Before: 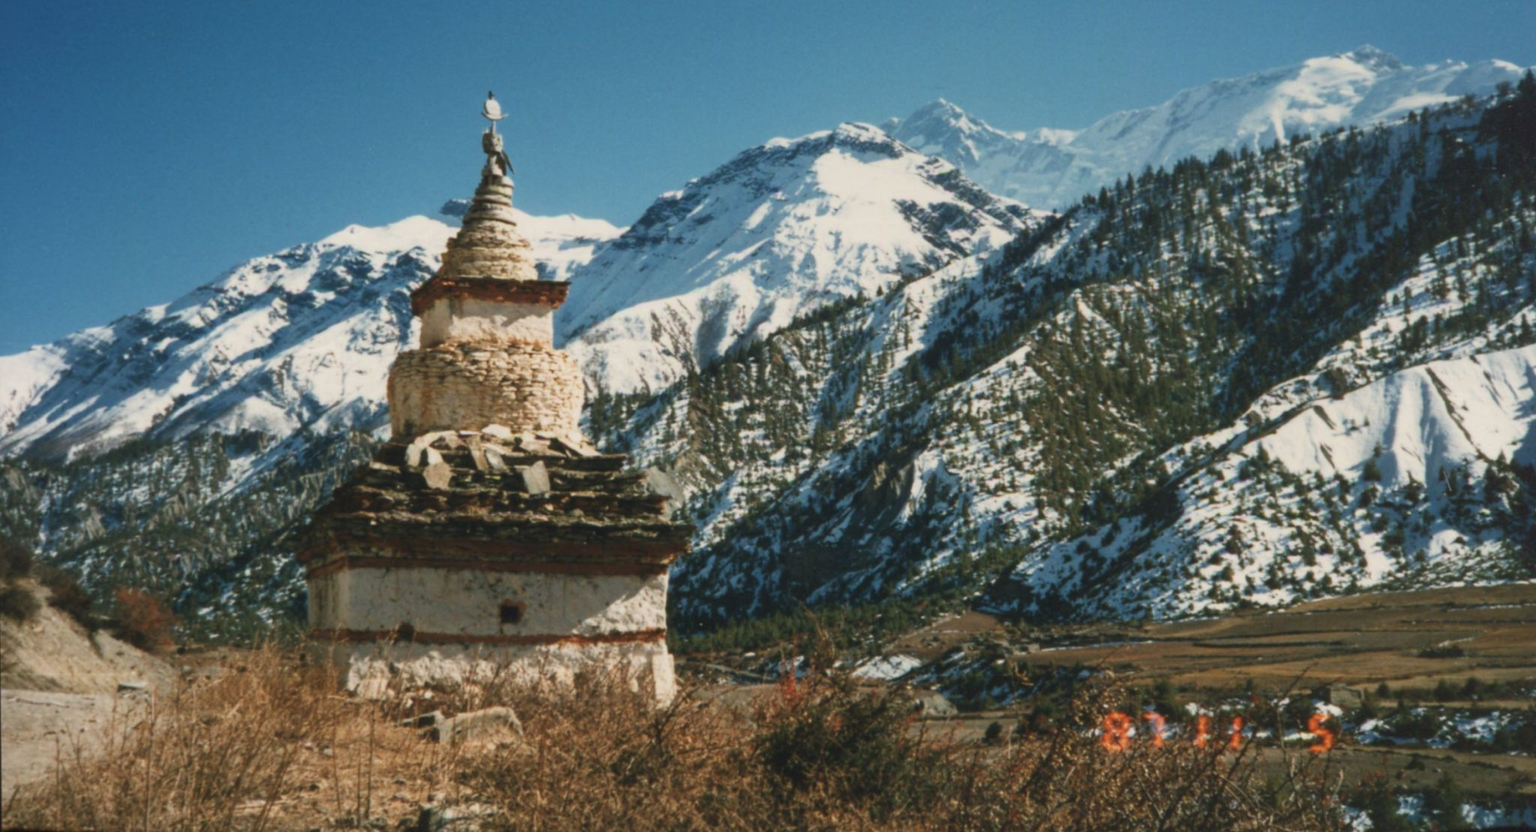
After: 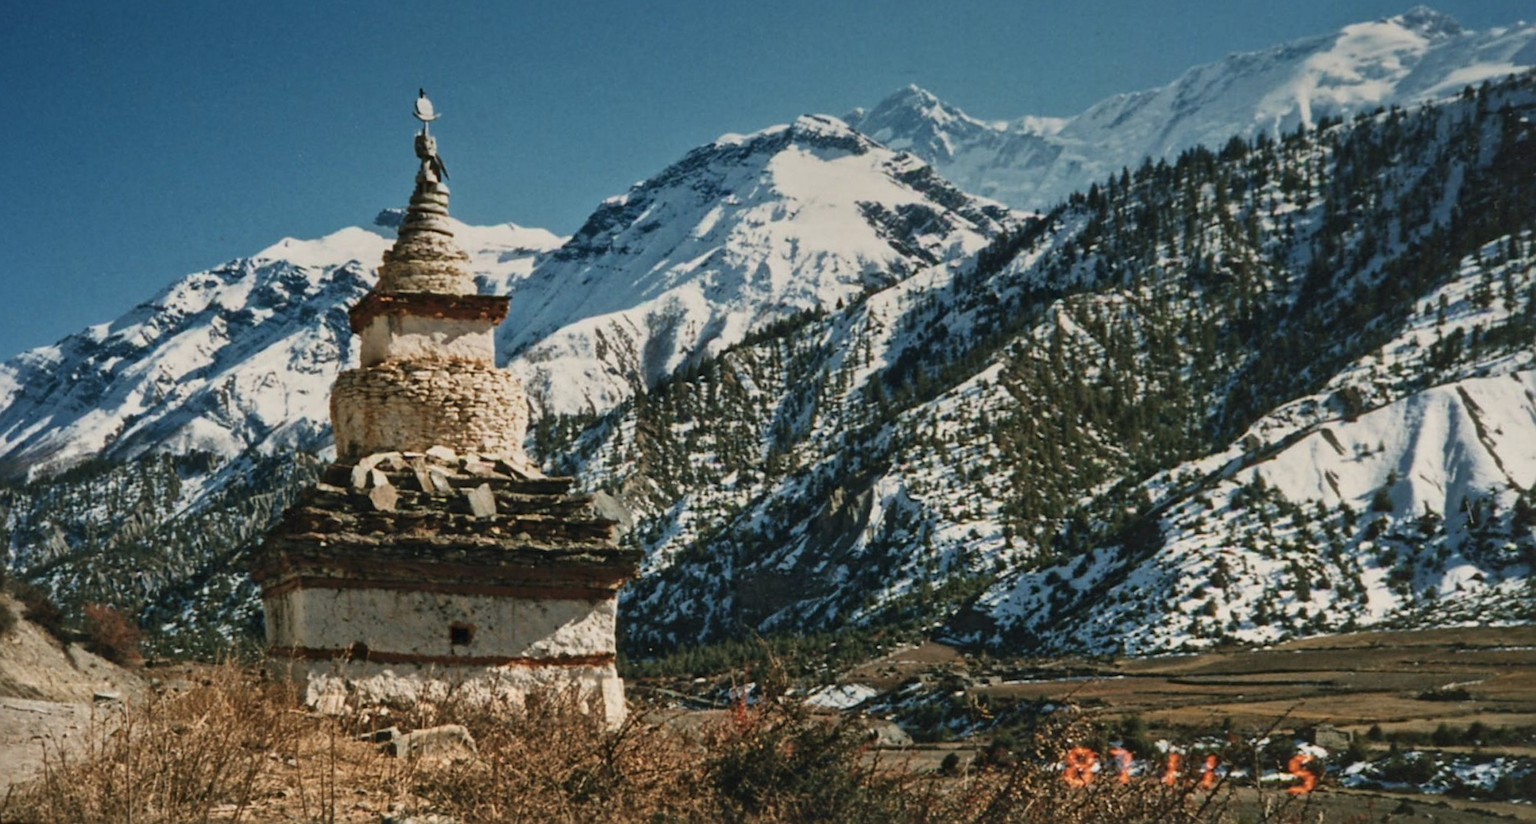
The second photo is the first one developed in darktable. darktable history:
graduated density: rotation -0.352°, offset 57.64
rotate and perspective: rotation 0.062°, lens shift (vertical) 0.115, lens shift (horizontal) -0.133, crop left 0.047, crop right 0.94, crop top 0.061, crop bottom 0.94
sharpen: on, module defaults
local contrast: mode bilateral grid, contrast 20, coarseness 20, detail 150%, midtone range 0.2
